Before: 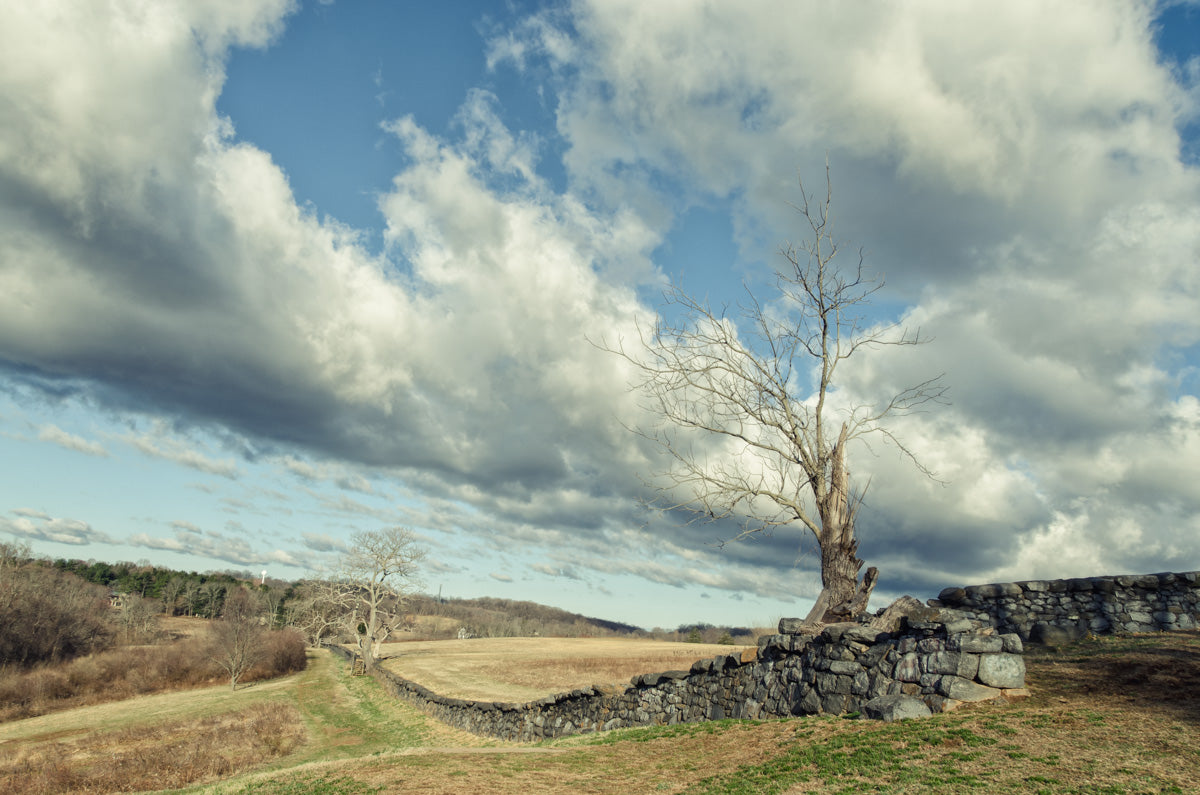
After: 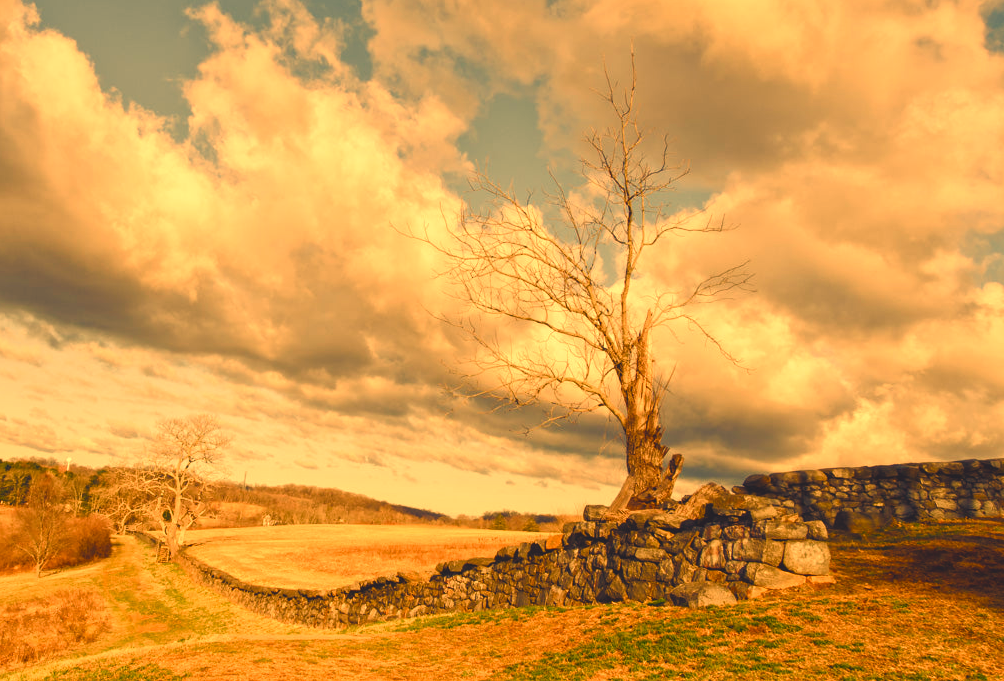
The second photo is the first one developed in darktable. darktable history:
crop: left 16.315%, top 14.246%
color balance rgb: shadows lift › chroma 3%, shadows lift › hue 280.8°, power › hue 330°, highlights gain › chroma 3%, highlights gain › hue 75.6°, global offset › luminance 1.5%, perceptual saturation grading › global saturation 20%, perceptual saturation grading › highlights -25%, perceptual saturation grading › shadows 50%, global vibrance 30%
white balance: red 1.467, blue 0.684
